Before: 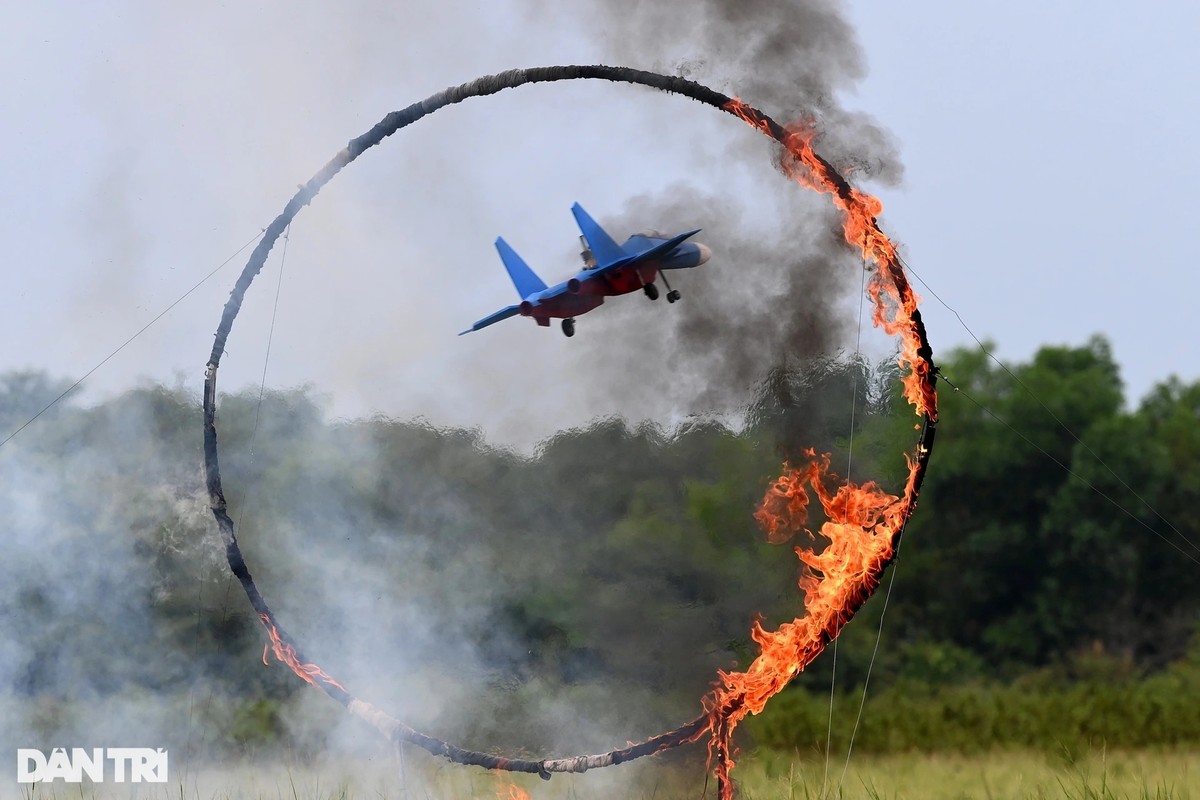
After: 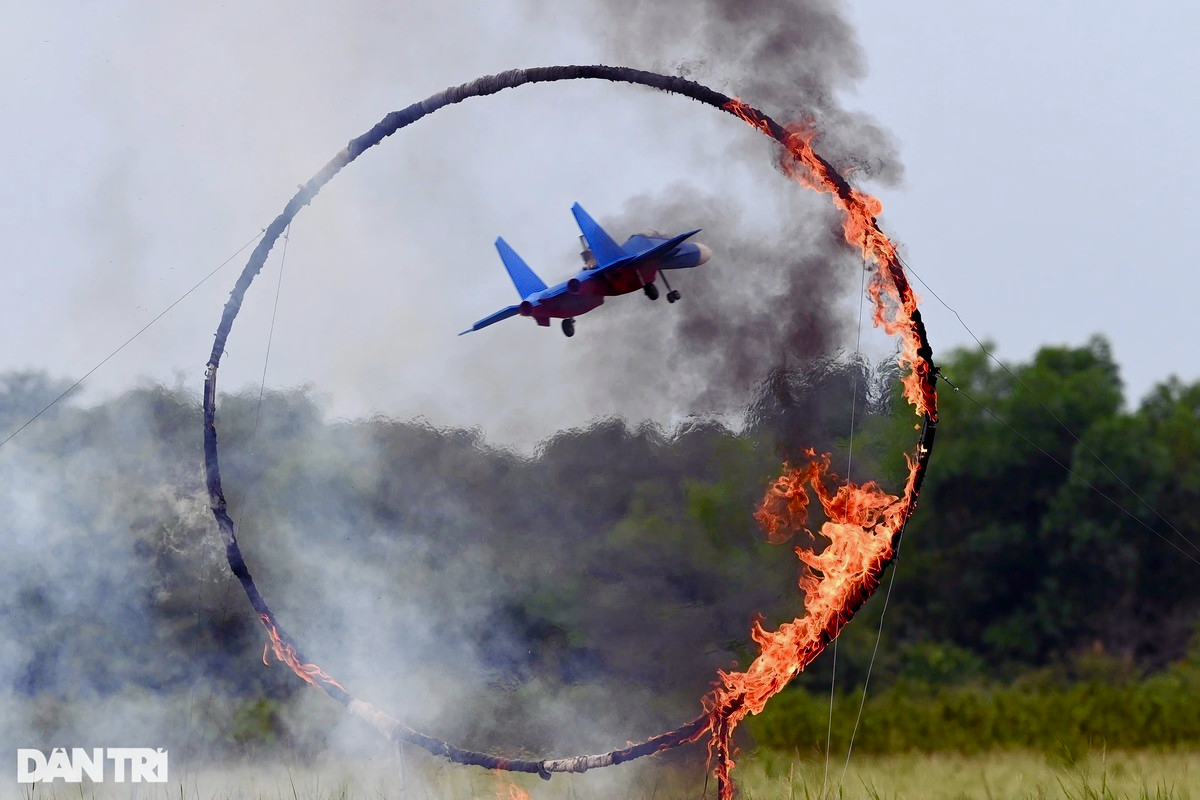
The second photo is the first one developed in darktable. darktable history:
color balance rgb: shadows lift › luminance -21.9%, shadows lift › chroma 8.948%, shadows lift › hue 282.7°, perceptual saturation grading › global saturation 20%, perceptual saturation grading › highlights -50.361%, perceptual saturation grading › shadows 31.003%
